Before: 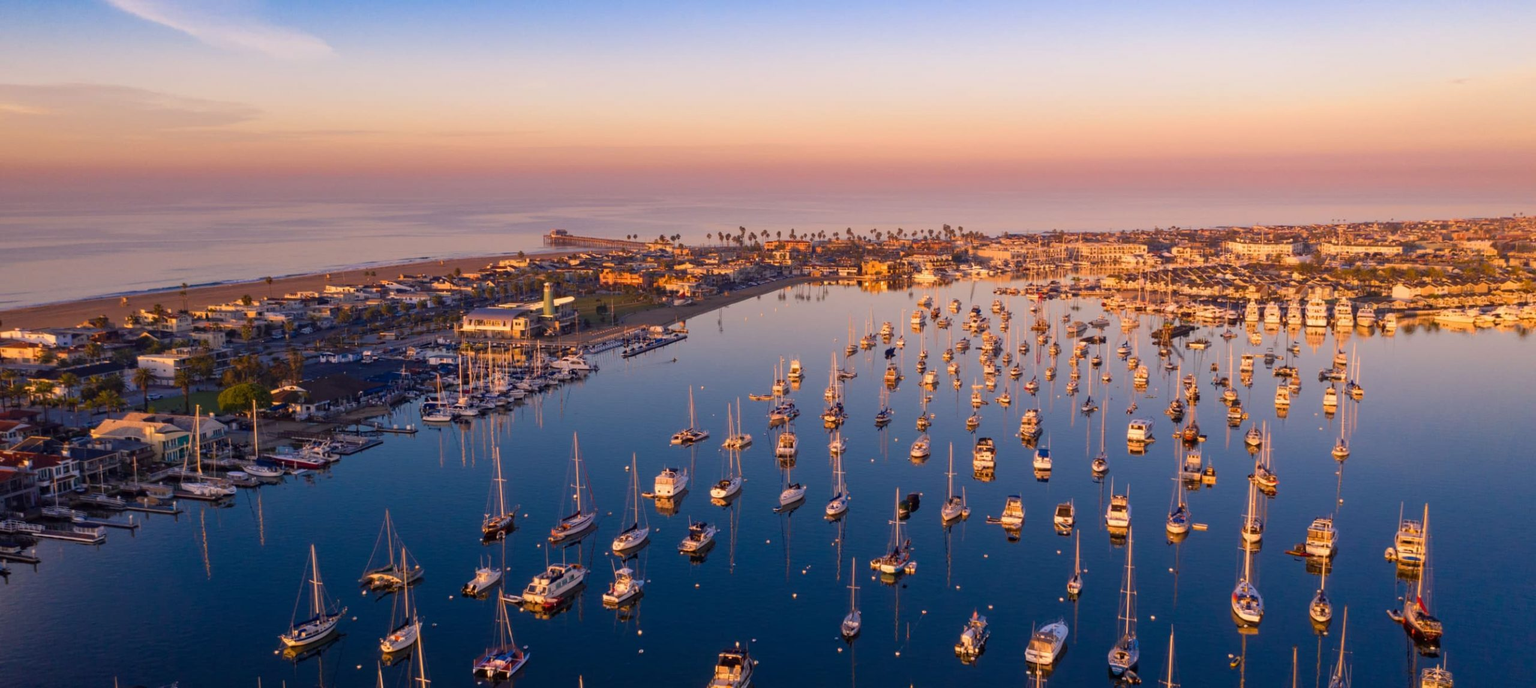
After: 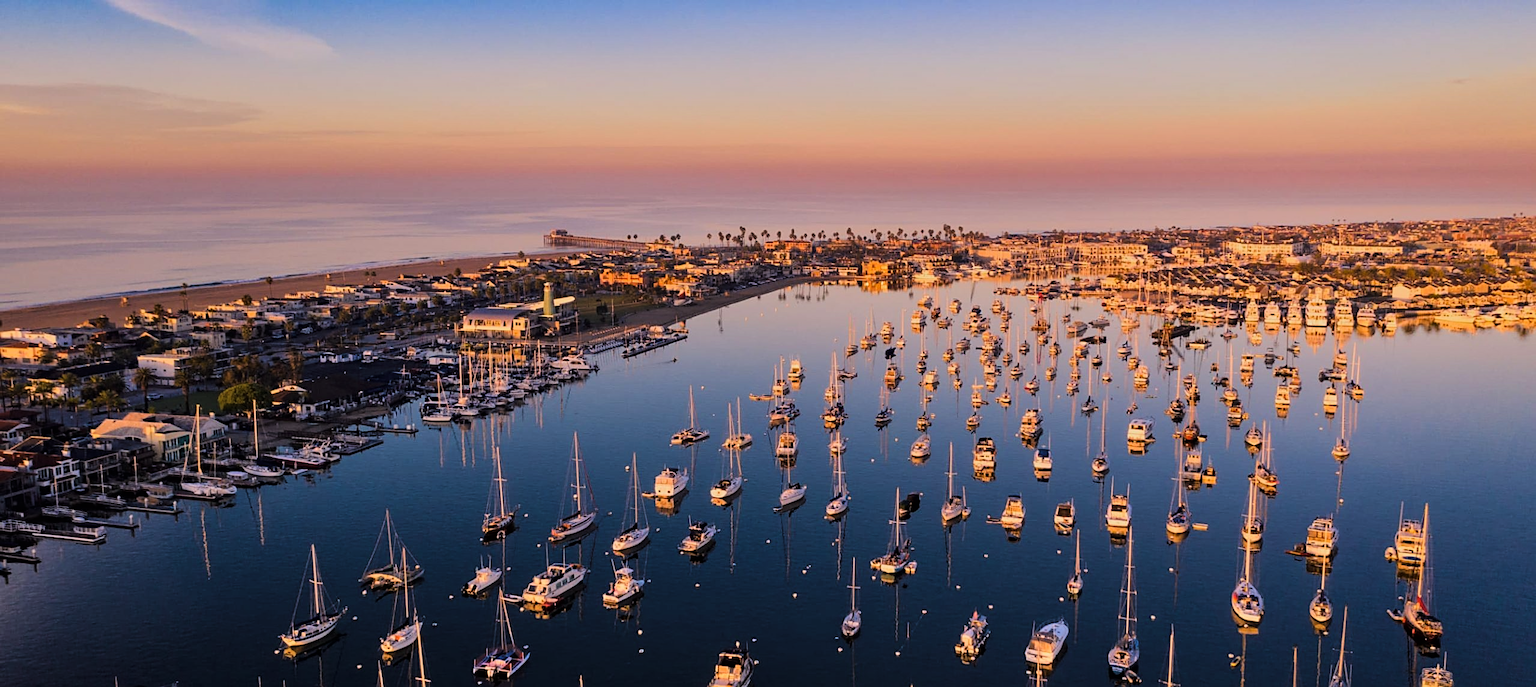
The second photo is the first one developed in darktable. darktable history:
shadows and highlights: shadows 30.58, highlights -62.79, soften with gaussian
sharpen: on, module defaults
tone curve: curves: ch0 [(0, 0) (0.049, 0.01) (0.154, 0.081) (0.491, 0.519) (0.748, 0.765) (1, 0.919)]; ch1 [(0, 0) (0.172, 0.123) (0.317, 0.272) (0.401, 0.422) (0.489, 0.496) (0.531, 0.557) (0.615, 0.612) (0.741, 0.783) (1, 1)]; ch2 [(0, 0) (0.411, 0.424) (0.483, 0.478) (0.544, 0.56) (0.686, 0.638) (1, 1)], color space Lab, linked channels, preserve colors none
